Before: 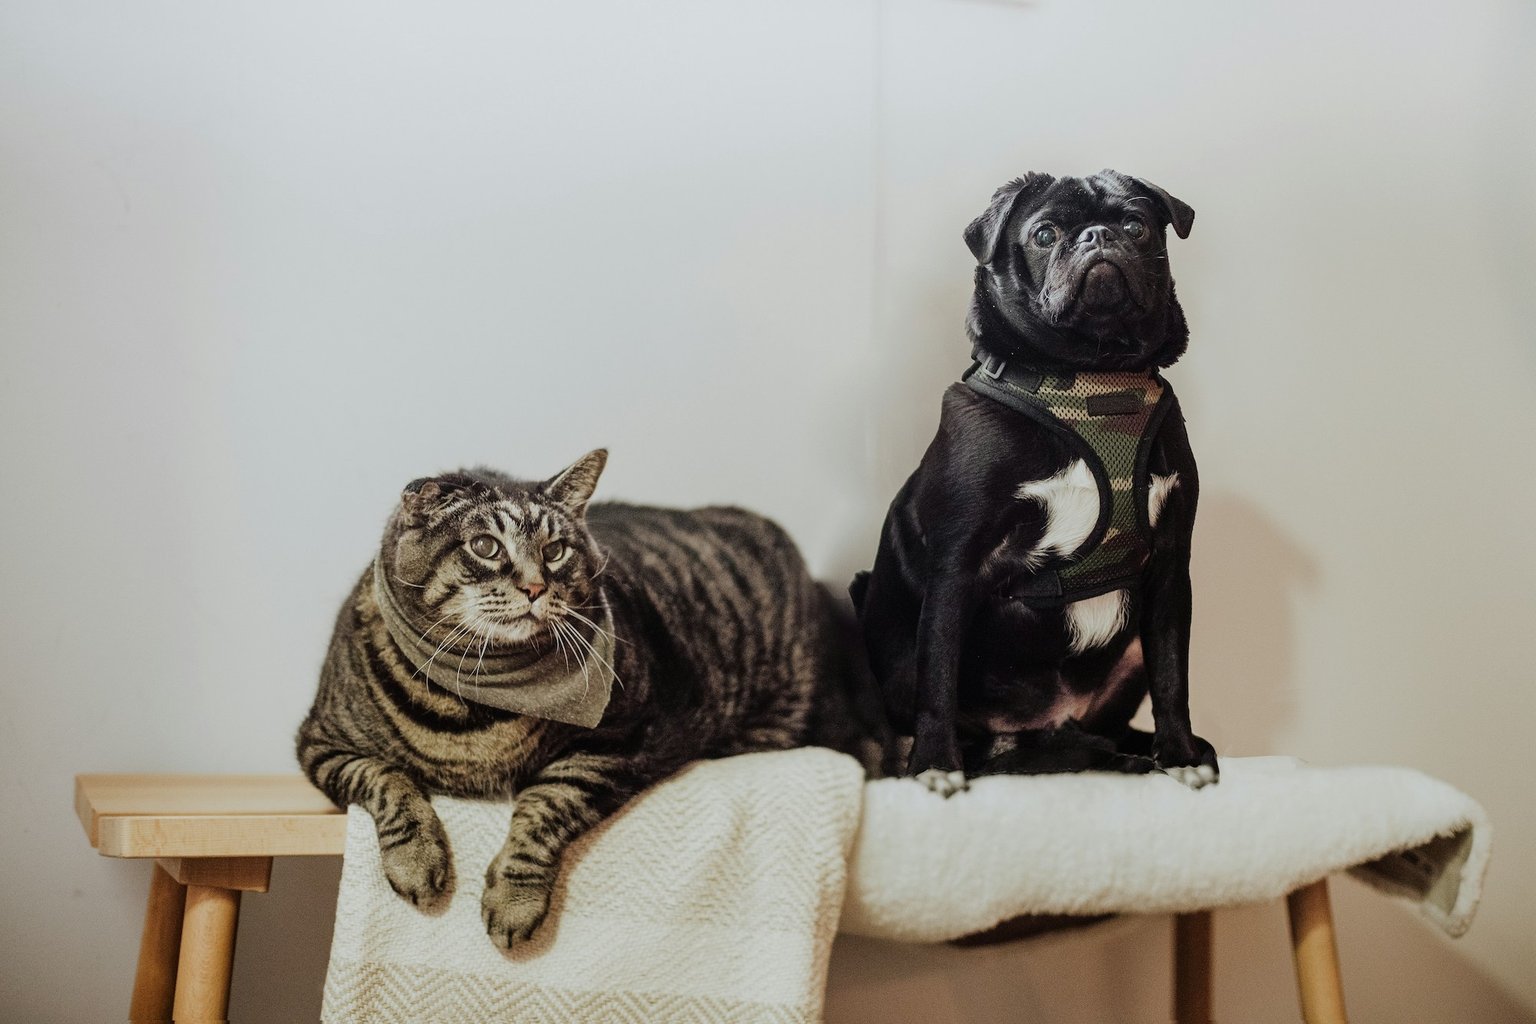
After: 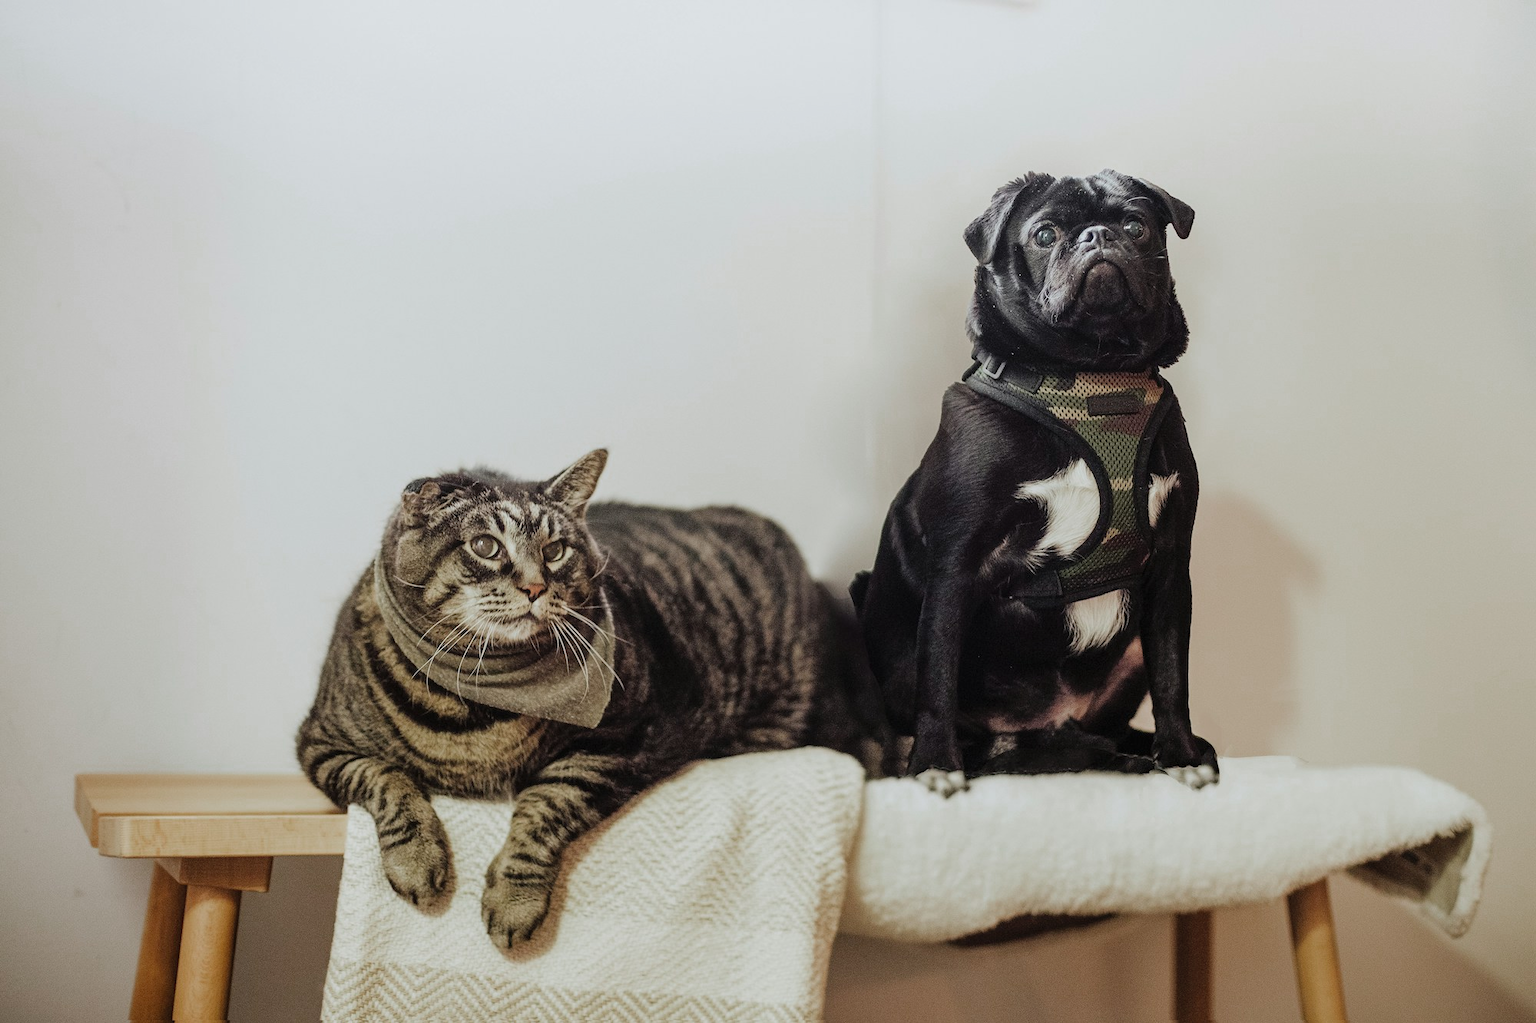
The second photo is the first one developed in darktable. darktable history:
color zones: curves: ch0 [(0.27, 0.396) (0.563, 0.504) (0.75, 0.5) (0.787, 0.307)]
contrast brightness saturation: contrast 0.05, brightness 0.067, saturation 0.01
